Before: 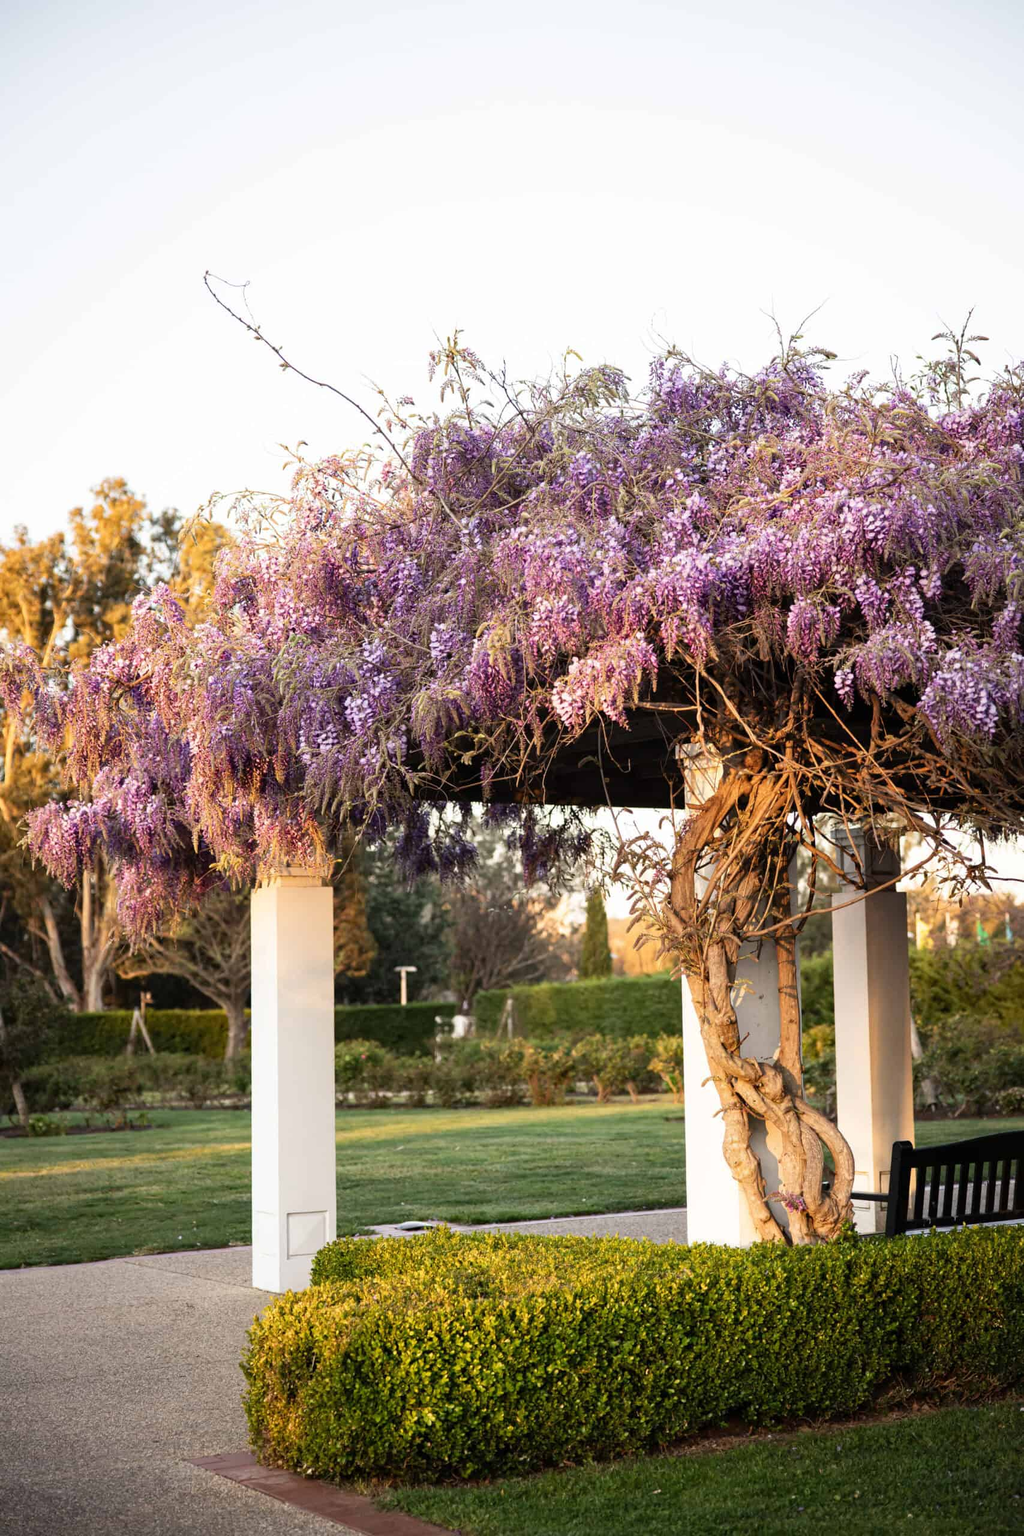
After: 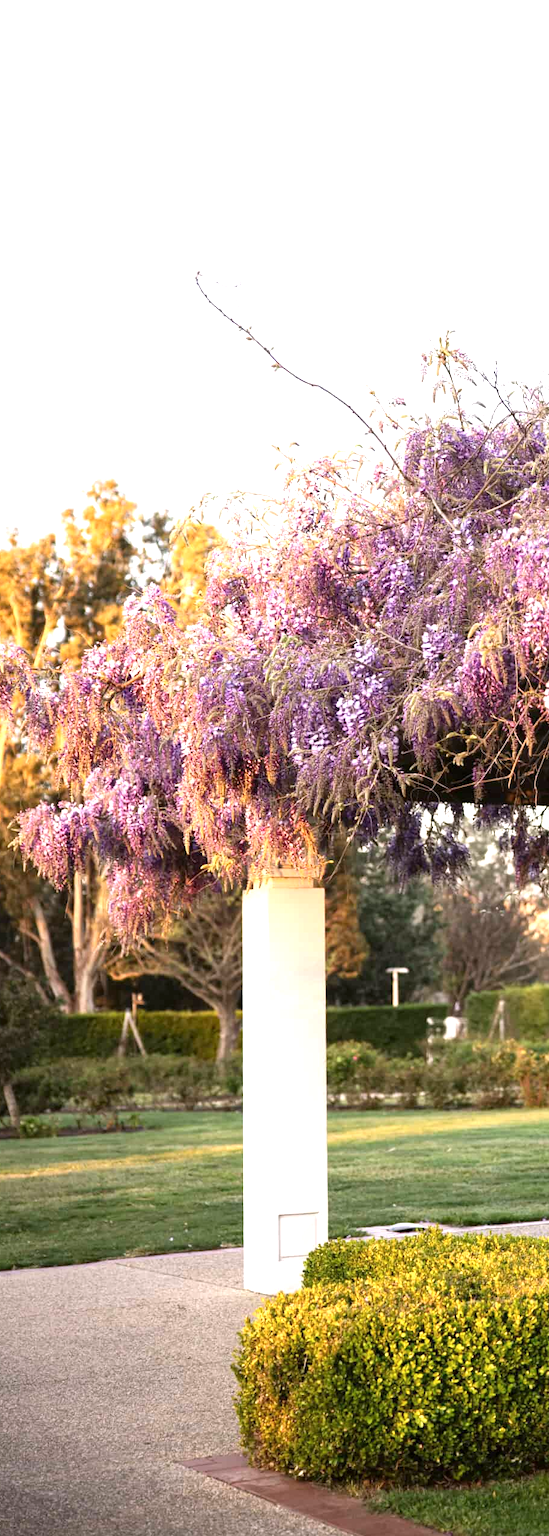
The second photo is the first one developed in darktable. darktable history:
crop: left 0.898%, right 45.493%, bottom 0.09%
exposure: black level correction 0, exposure 0.702 EV, compensate highlight preservation false
color correction: highlights a* 2.94, highlights b* -1.19, shadows a* -0.087, shadows b* 2.6, saturation 0.977
